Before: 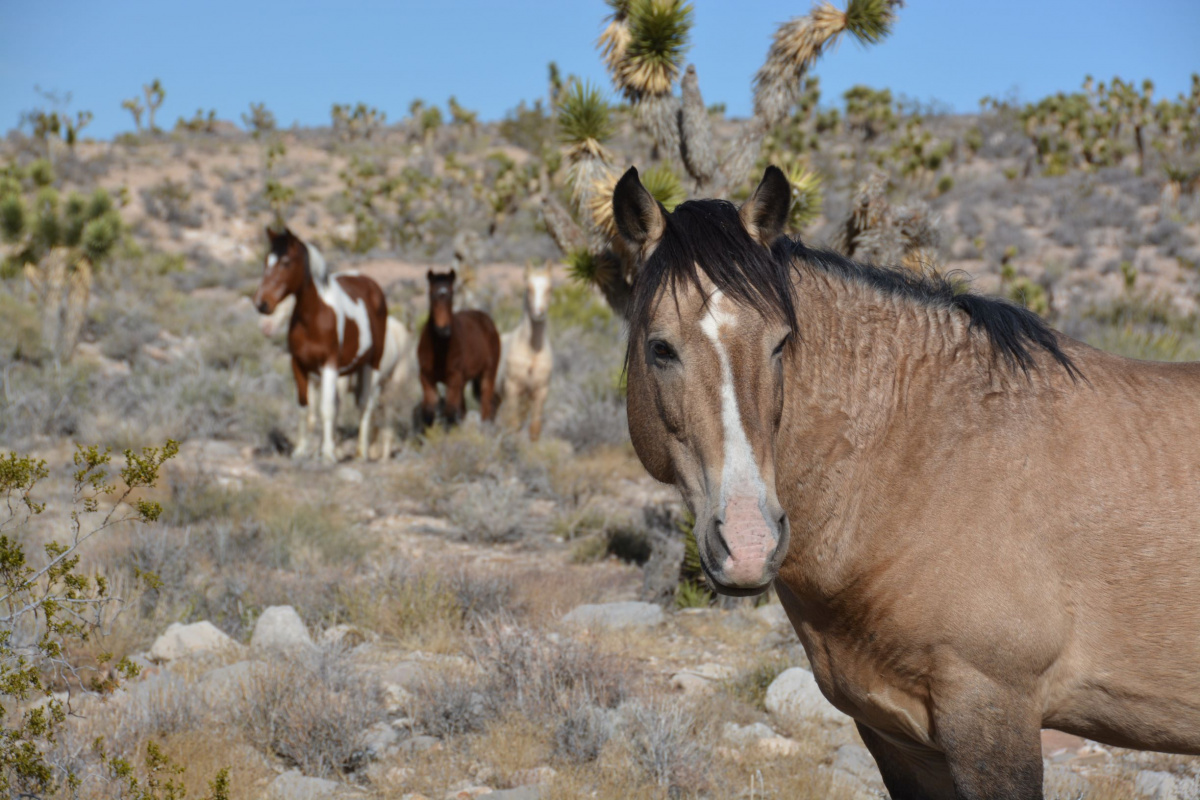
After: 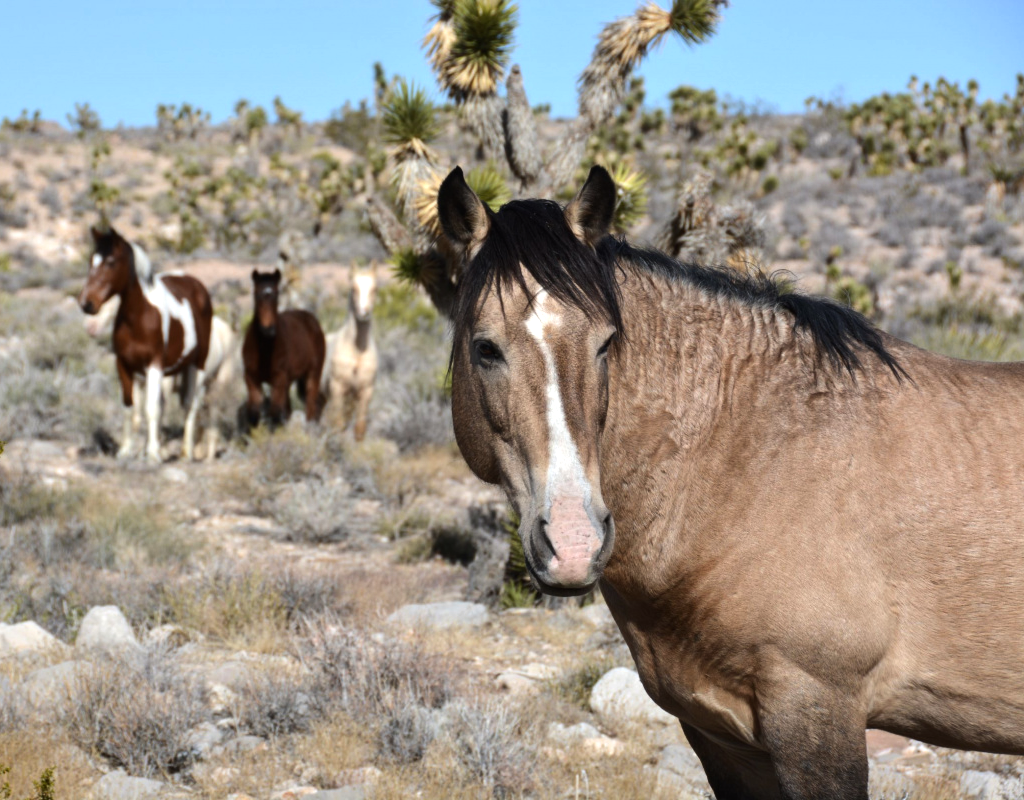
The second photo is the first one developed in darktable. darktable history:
crop and rotate: left 14.584%
tone equalizer: -8 EV -0.75 EV, -7 EV -0.7 EV, -6 EV -0.6 EV, -5 EV -0.4 EV, -3 EV 0.4 EV, -2 EV 0.6 EV, -1 EV 0.7 EV, +0 EV 0.75 EV, edges refinement/feathering 500, mask exposure compensation -1.57 EV, preserve details no
